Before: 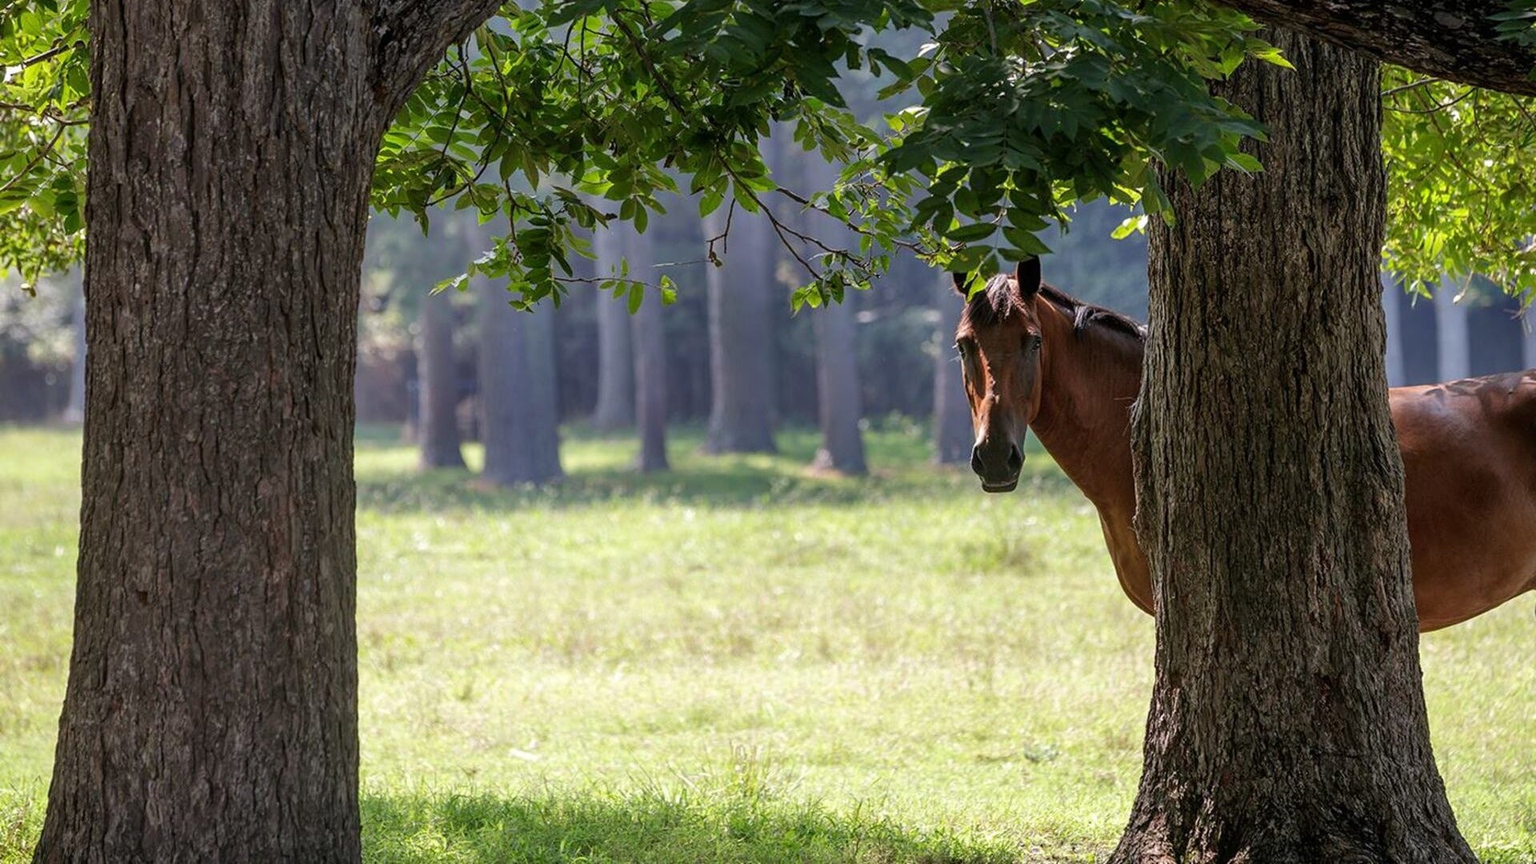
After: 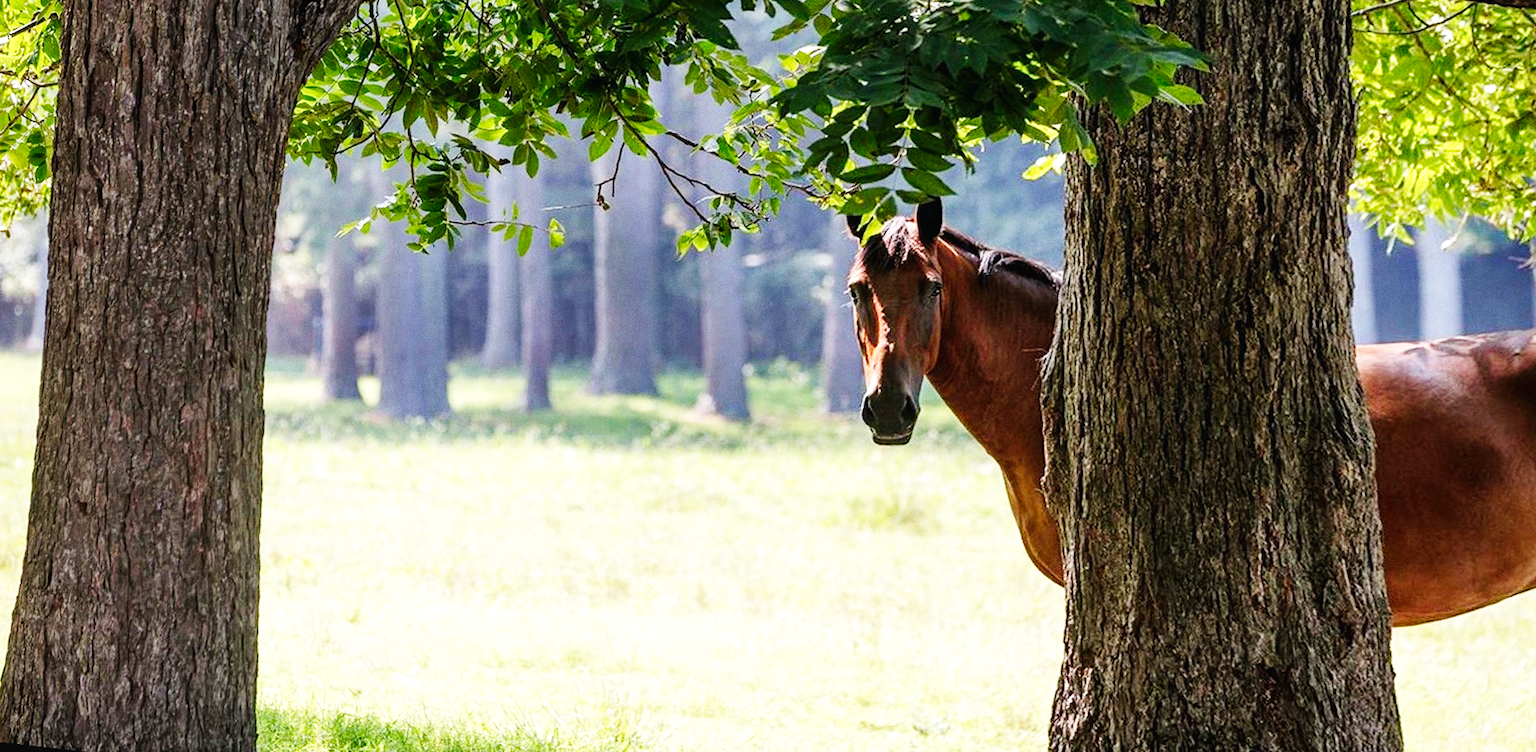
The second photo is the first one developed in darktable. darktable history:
base curve: curves: ch0 [(0, 0.003) (0.001, 0.002) (0.006, 0.004) (0.02, 0.022) (0.048, 0.086) (0.094, 0.234) (0.162, 0.431) (0.258, 0.629) (0.385, 0.8) (0.548, 0.918) (0.751, 0.988) (1, 1)], preserve colors none
crop: top 1.049%, right 0.001%
grain: coarseness 0.09 ISO
rotate and perspective: rotation 1.69°, lens shift (vertical) -0.023, lens shift (horizontal) -0.291, crop left 0.025, crop right 0.988, crop top 0.092, crop bottom 0.842
